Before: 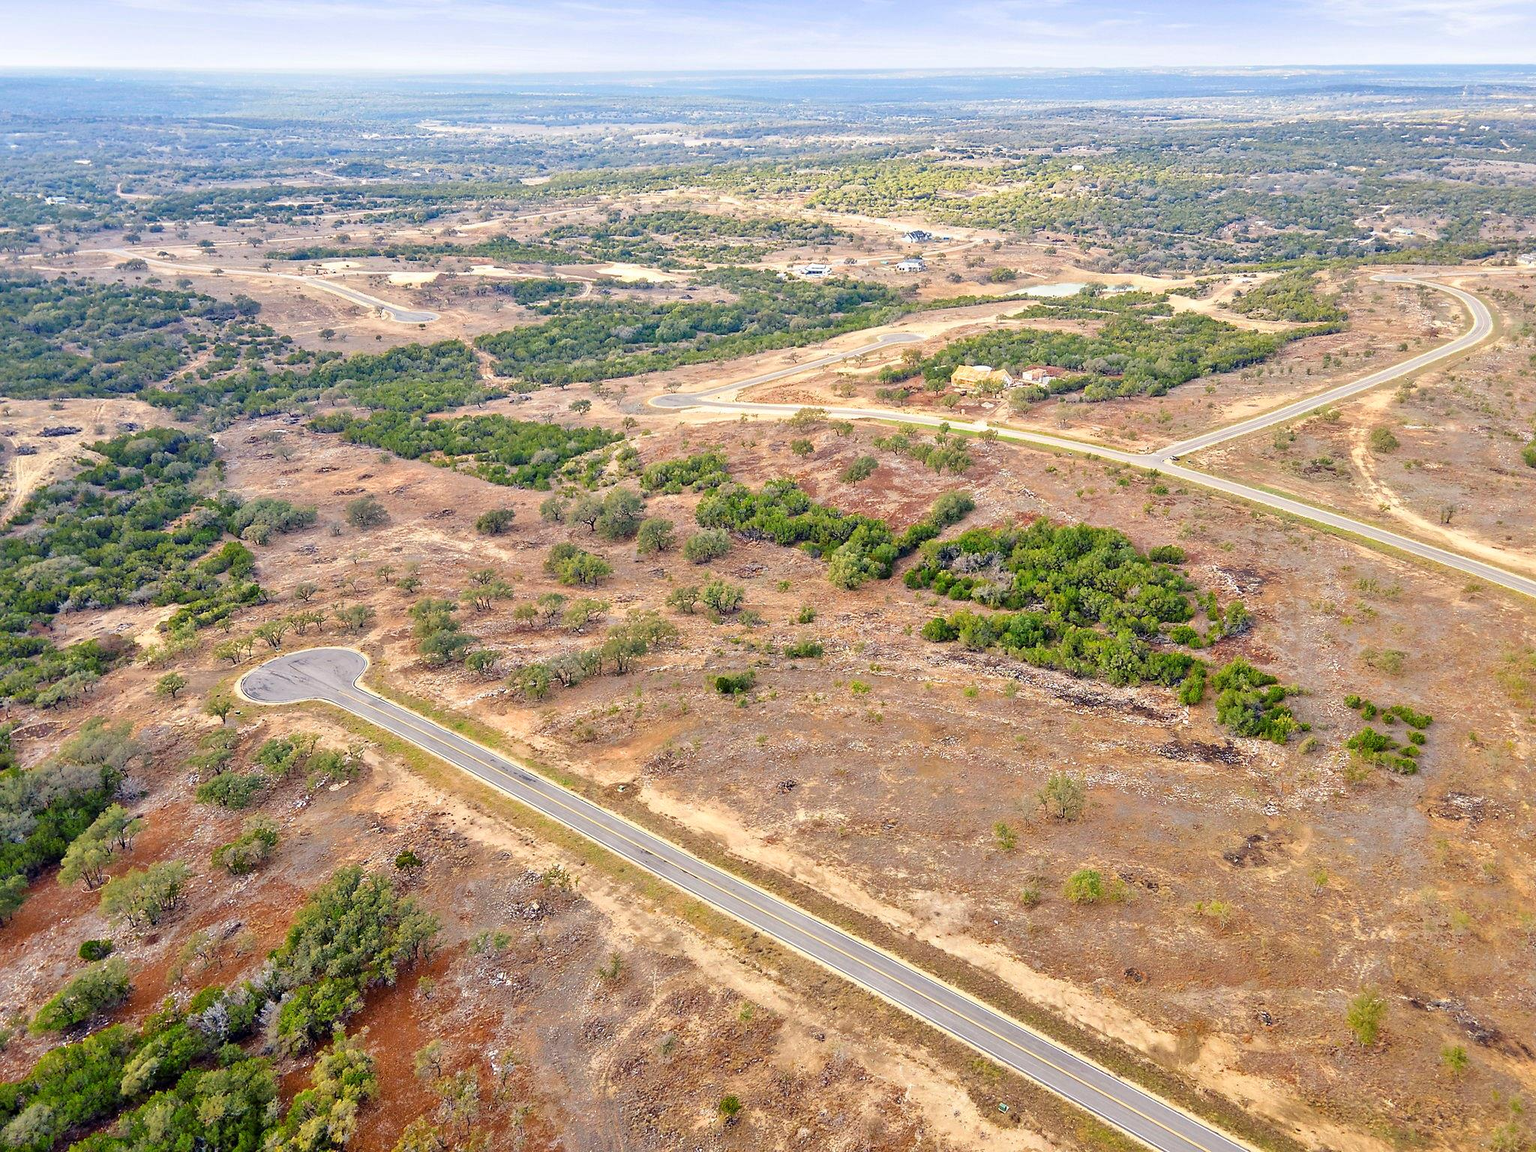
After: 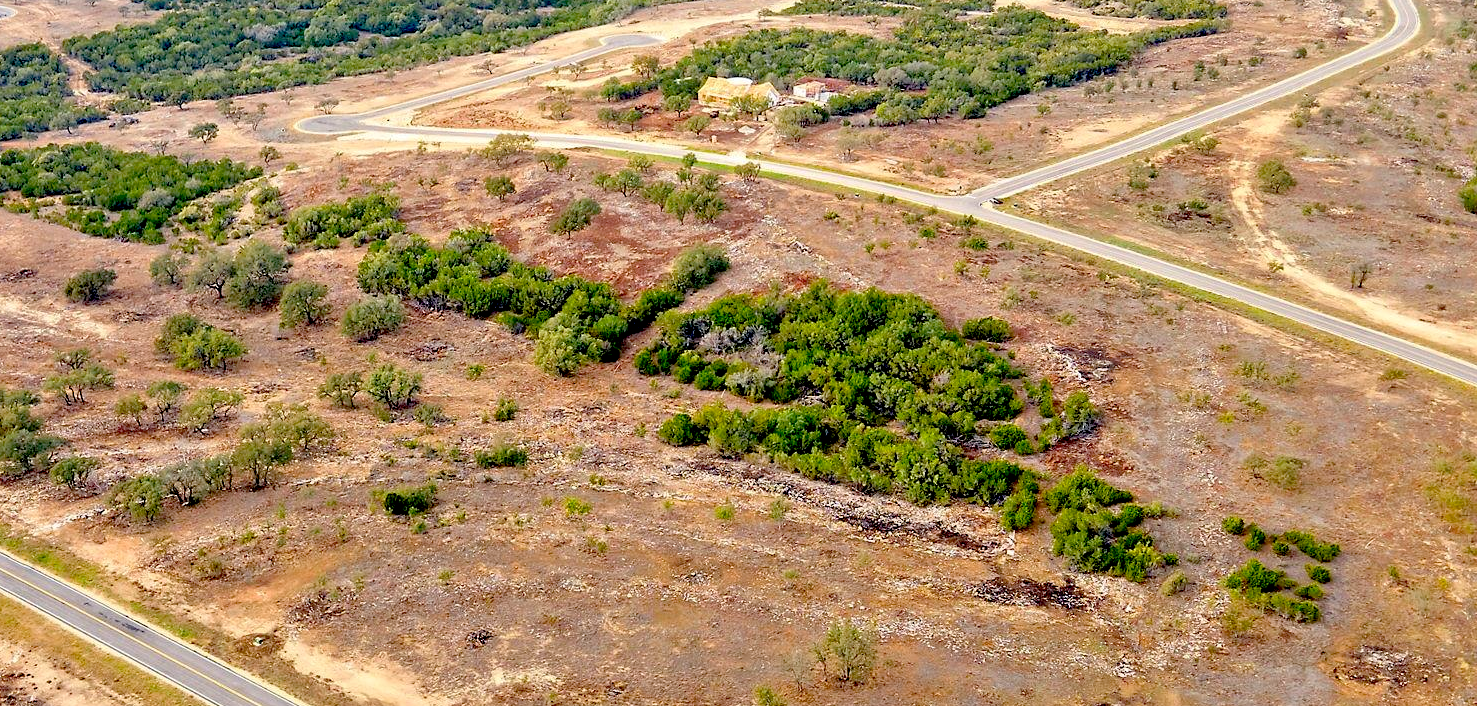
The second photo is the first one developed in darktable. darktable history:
crop and rotate: left 27.876%, top 26.714%, bottom 27.275%
exposure: black level correction 0.047, exposure 0.013 EV, compensate exposure bias true, compensate highlight preservation false
